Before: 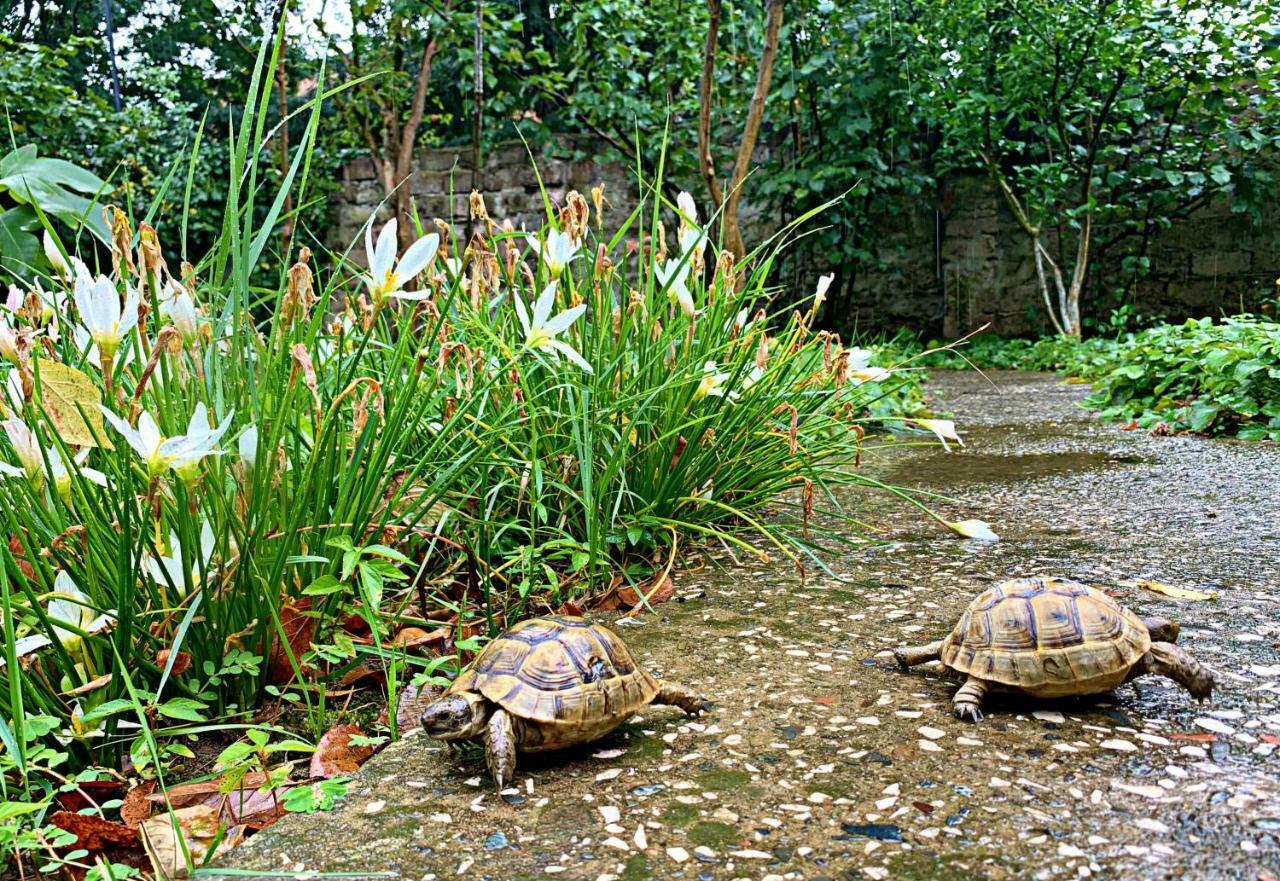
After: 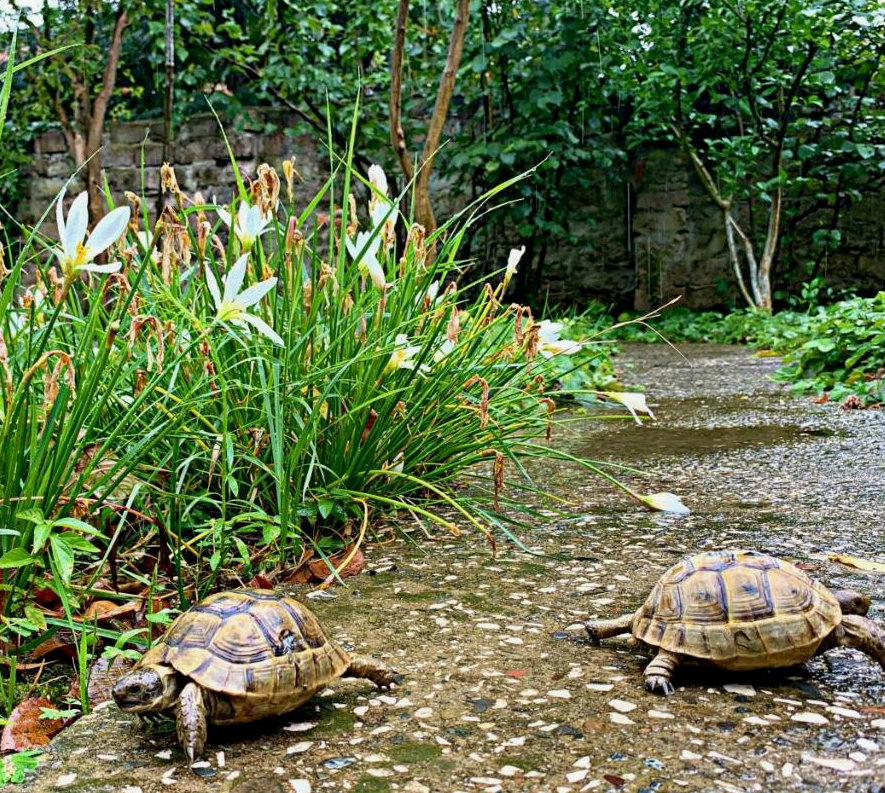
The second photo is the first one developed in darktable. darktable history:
exposure: black level correction 0.002, exposure -0.101 EV, compensate exposure bias true, compensate highlight preservation false
crop and rotate: left 24.144%, top 3.102%, right 6.657%, bottom 6.777%
